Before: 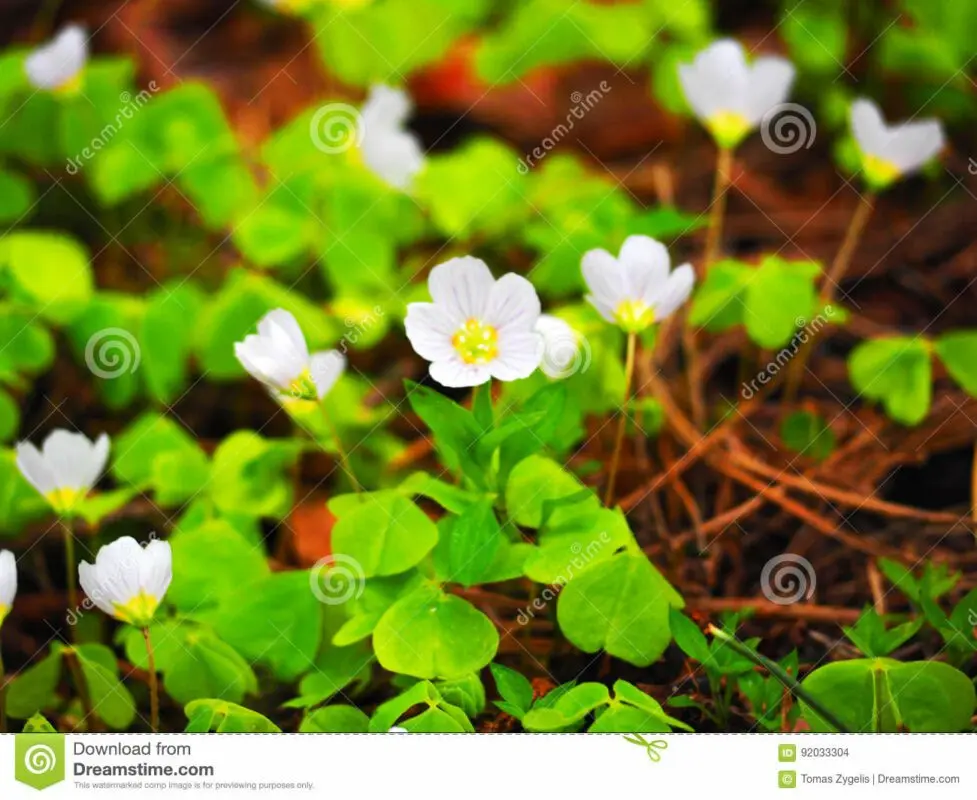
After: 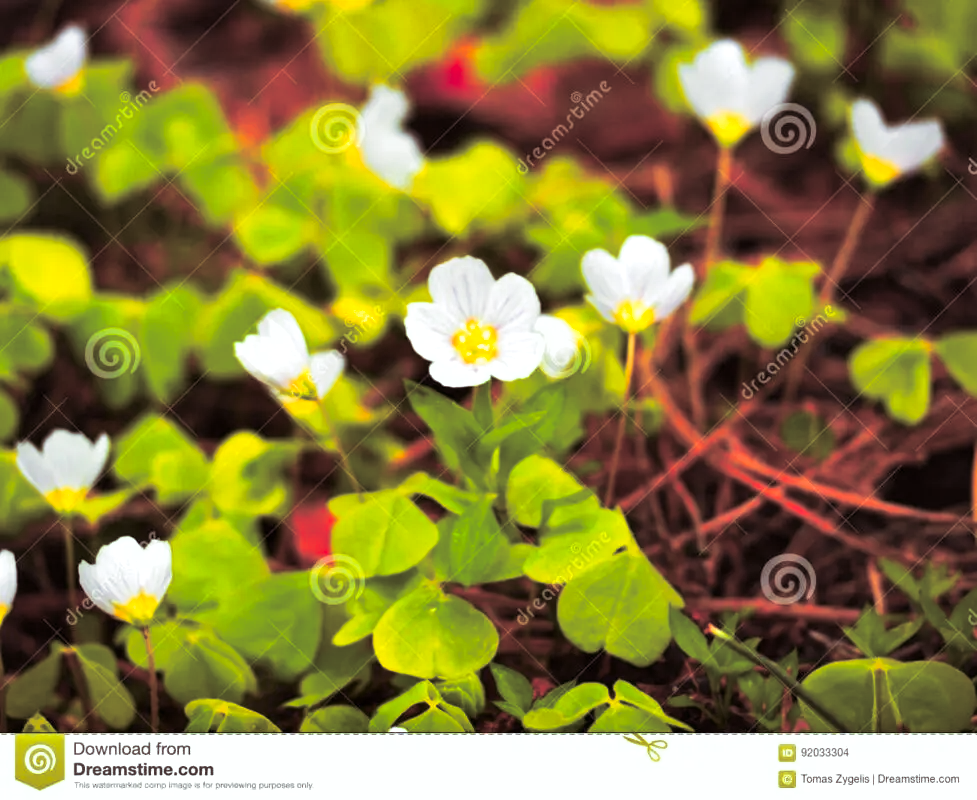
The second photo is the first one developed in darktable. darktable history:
split-toning: shadows › saturation 0.24, highlights › hue 54°, highlights › saturation 0.24
color zones: curves: ch1 [(0.239, 0.552) (0.75, 0.5)]; ch2 [(0.25, 0.462) (0.749, 0.457)], mix 25.94%
color correction: highlights a* -2.73, highlights b* -2.09, shadows a* 2.41, shadows b* 2.73
exposure: exposure 0.217 EV, compensate highlight preservation false
shadows and highlights: low approximation 0.01, soften with gaussian
tone equalizer: on, module defaults
